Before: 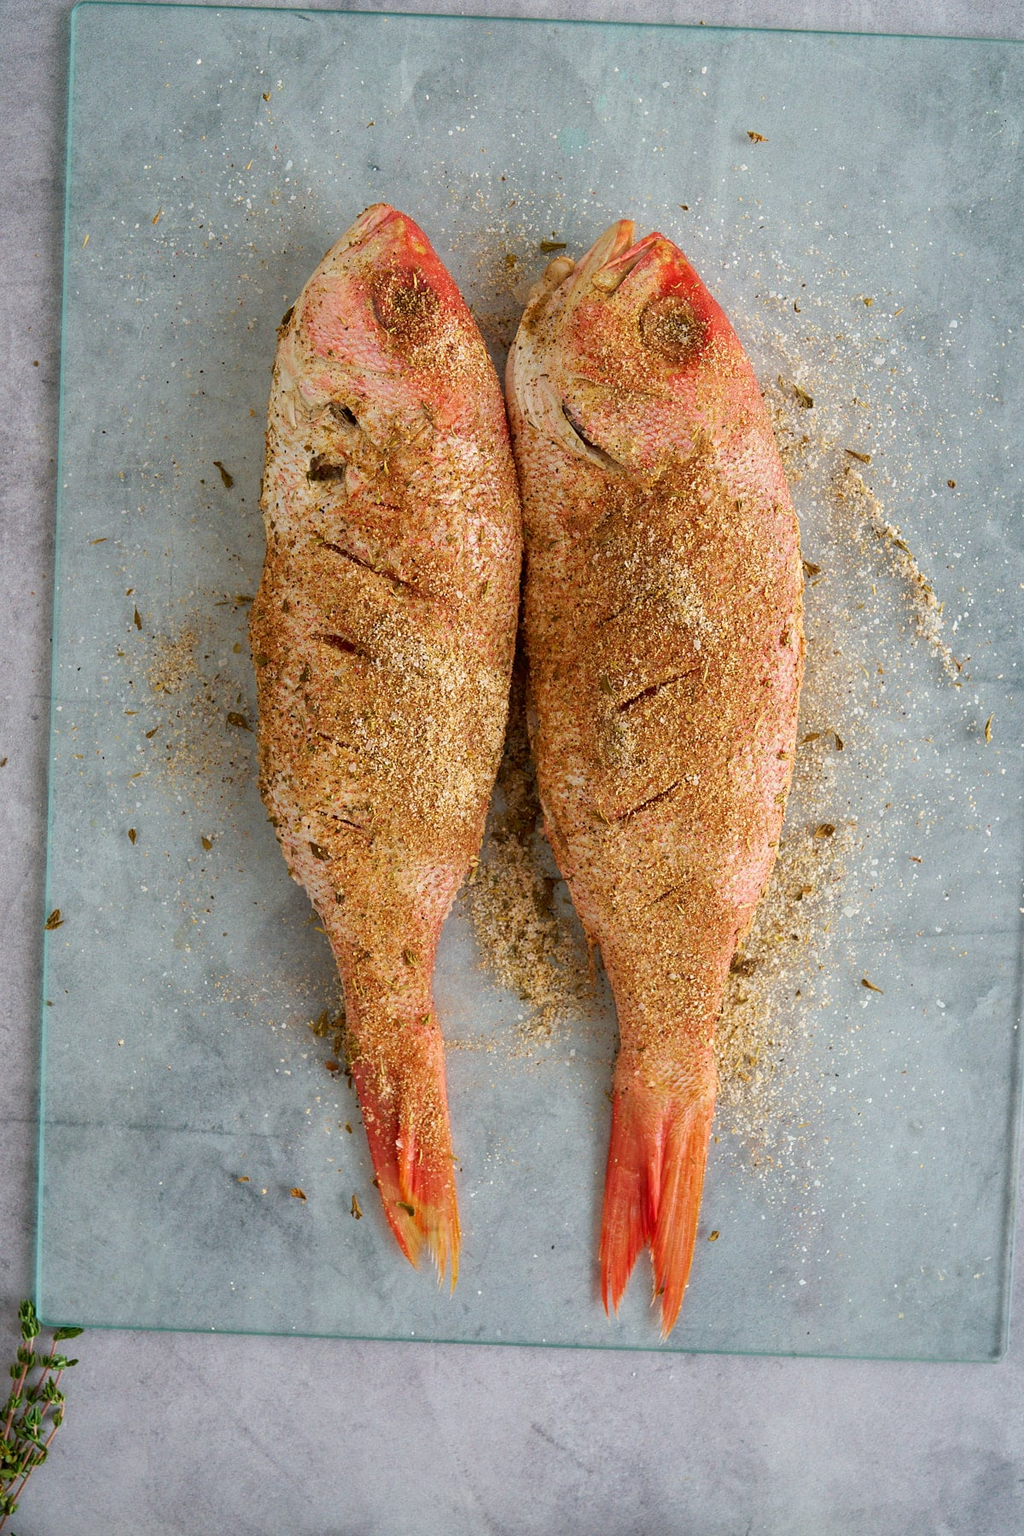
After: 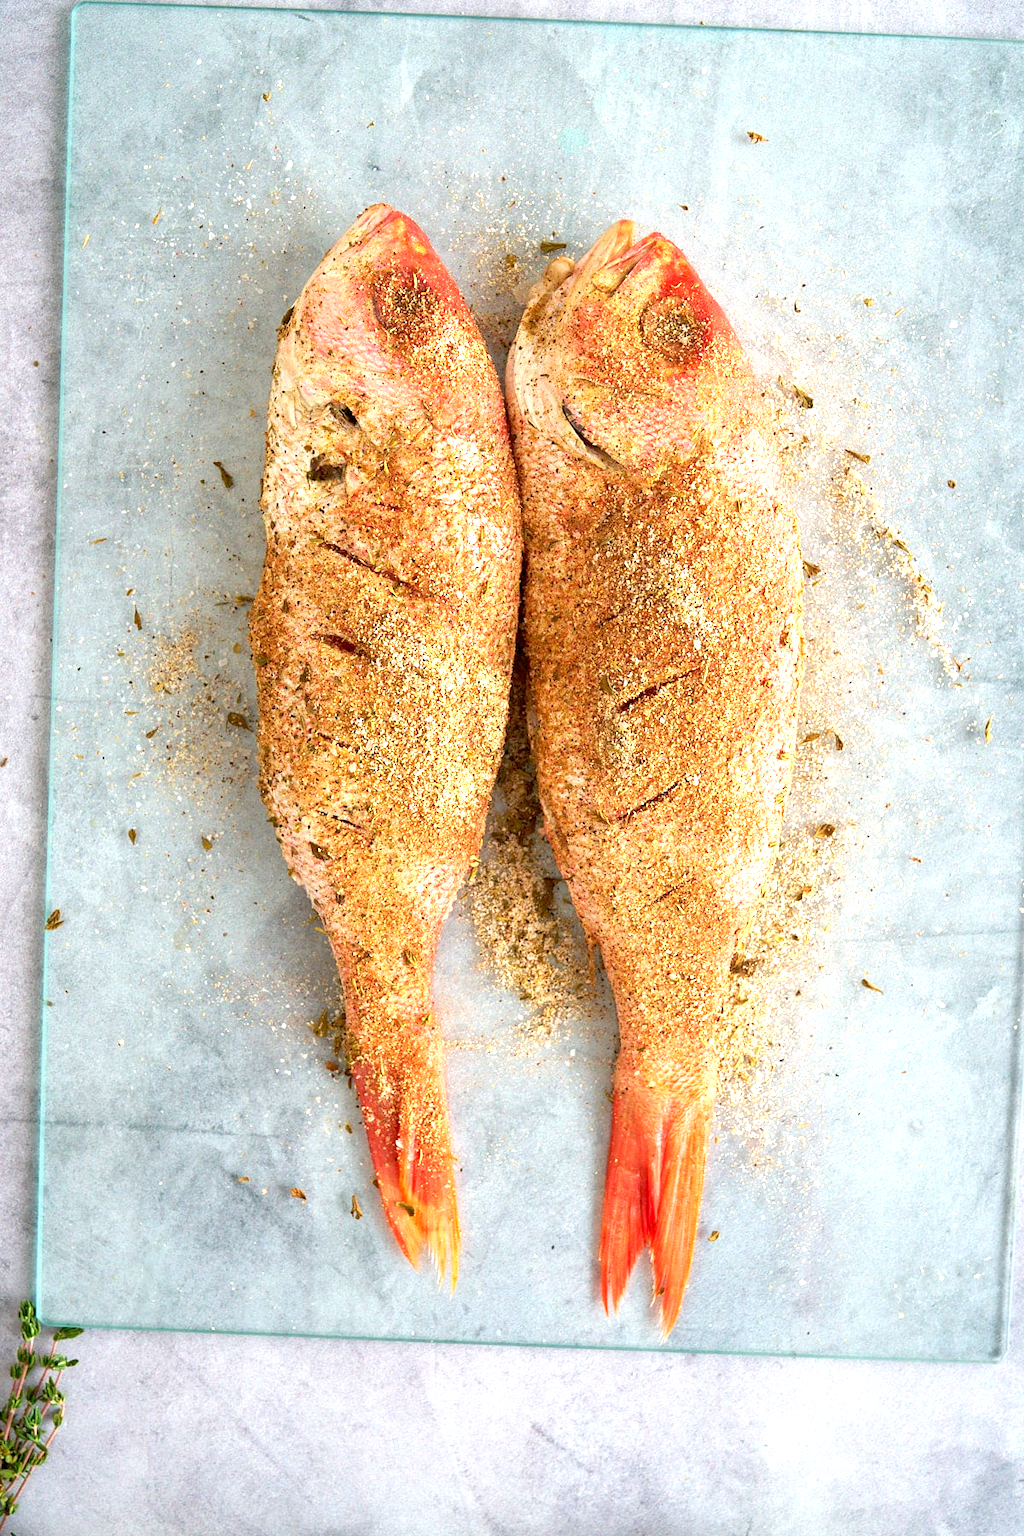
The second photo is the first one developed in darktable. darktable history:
exposure: black level correction 0.001, exposure 1.118 EV, compensate highlight preservation false
